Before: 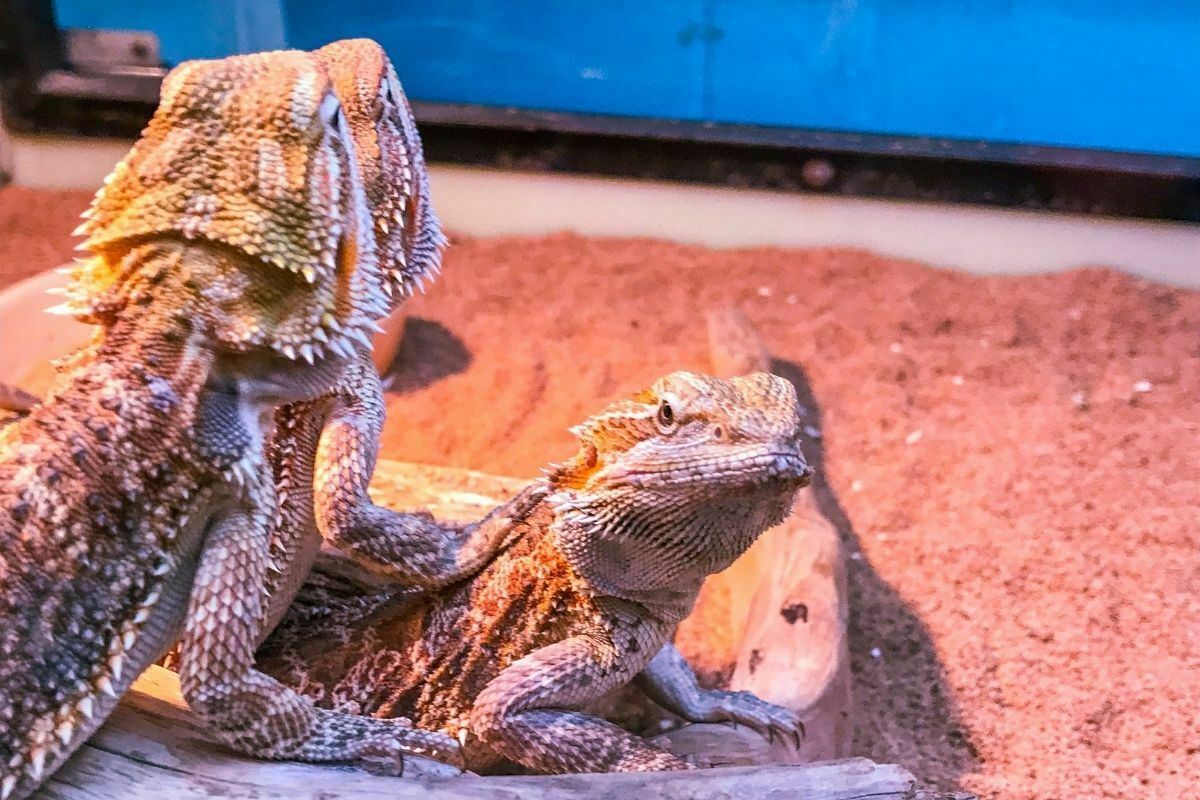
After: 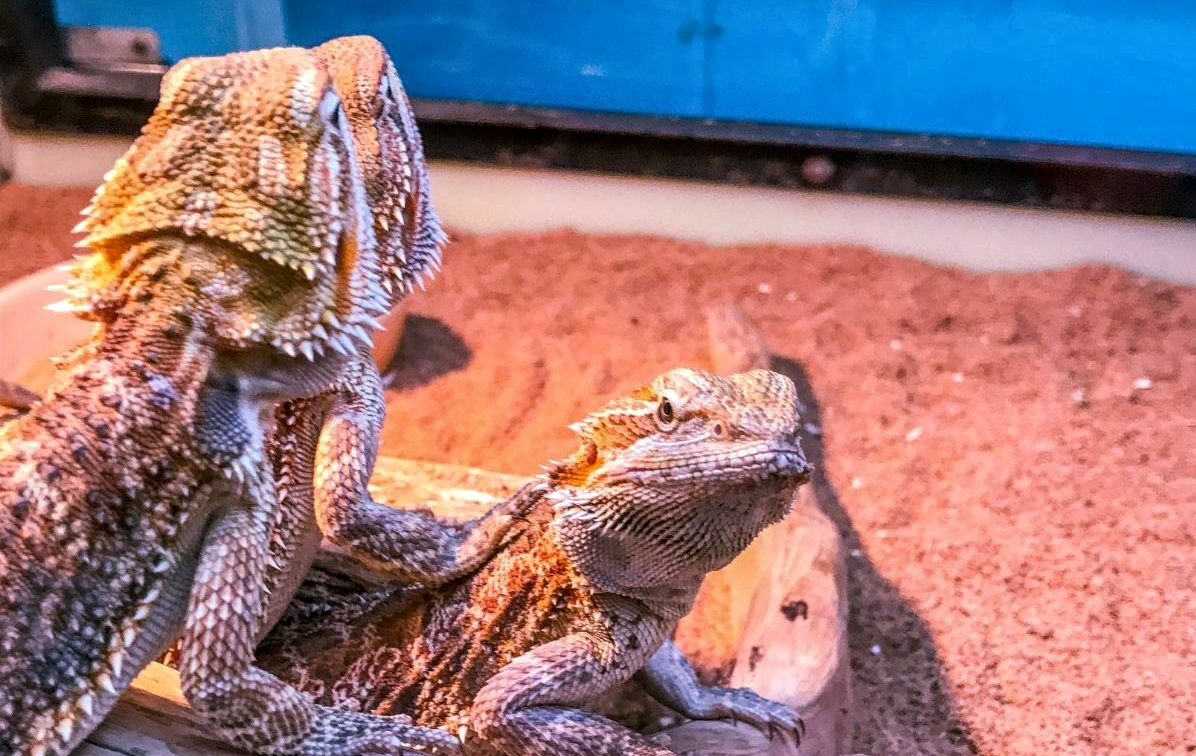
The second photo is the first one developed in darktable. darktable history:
crop: top 0.448%, right 0.264%, bottom 5.045%
local contrast: on, module defaults
